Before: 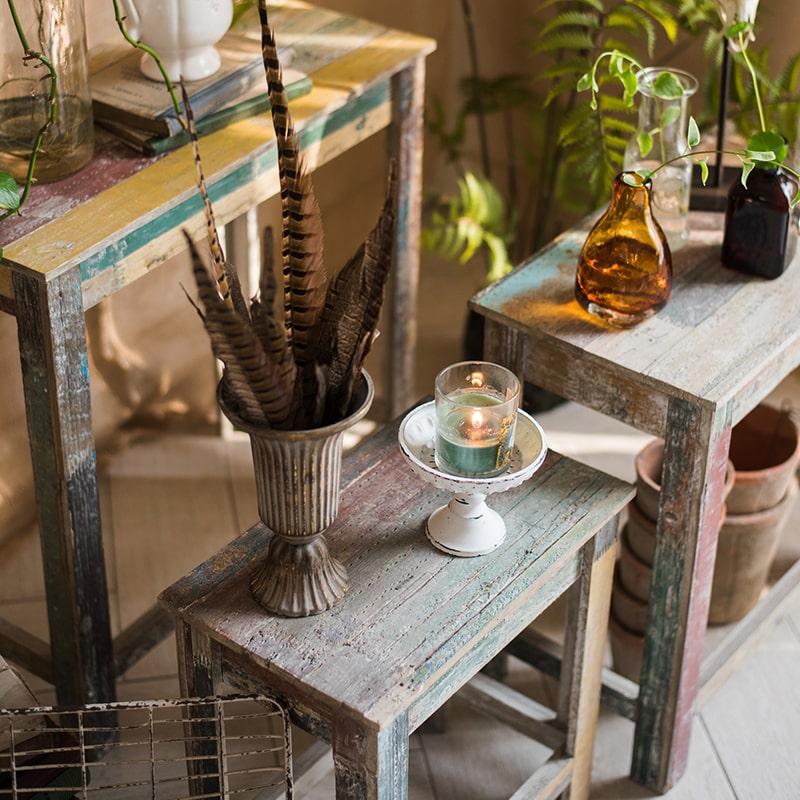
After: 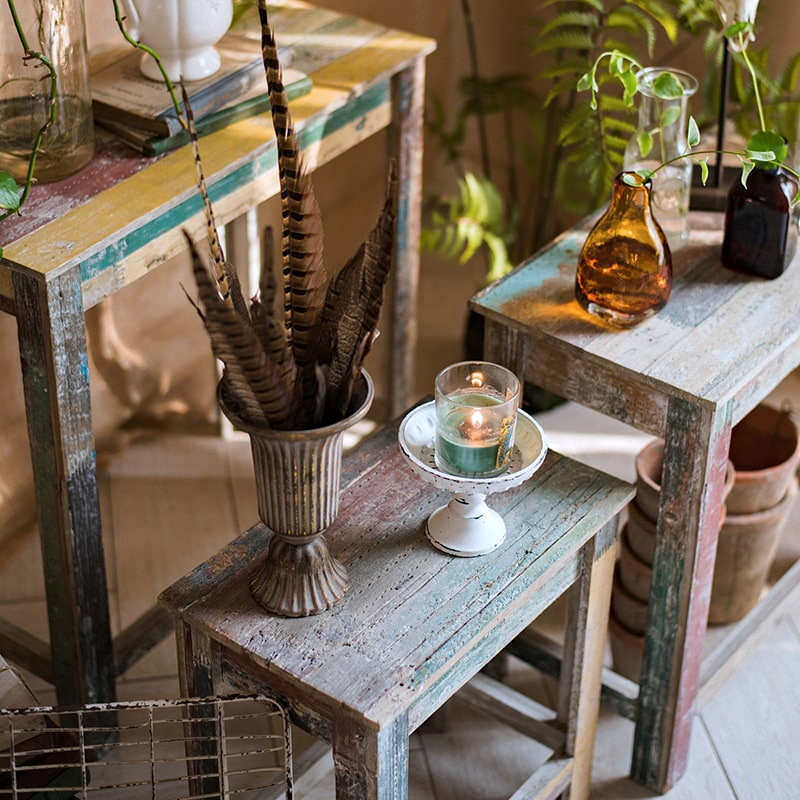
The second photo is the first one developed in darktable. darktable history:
haze removal: compatibility mode true, adaptive false
color correction: highlights a* -0.735, highlights b* -8.31
